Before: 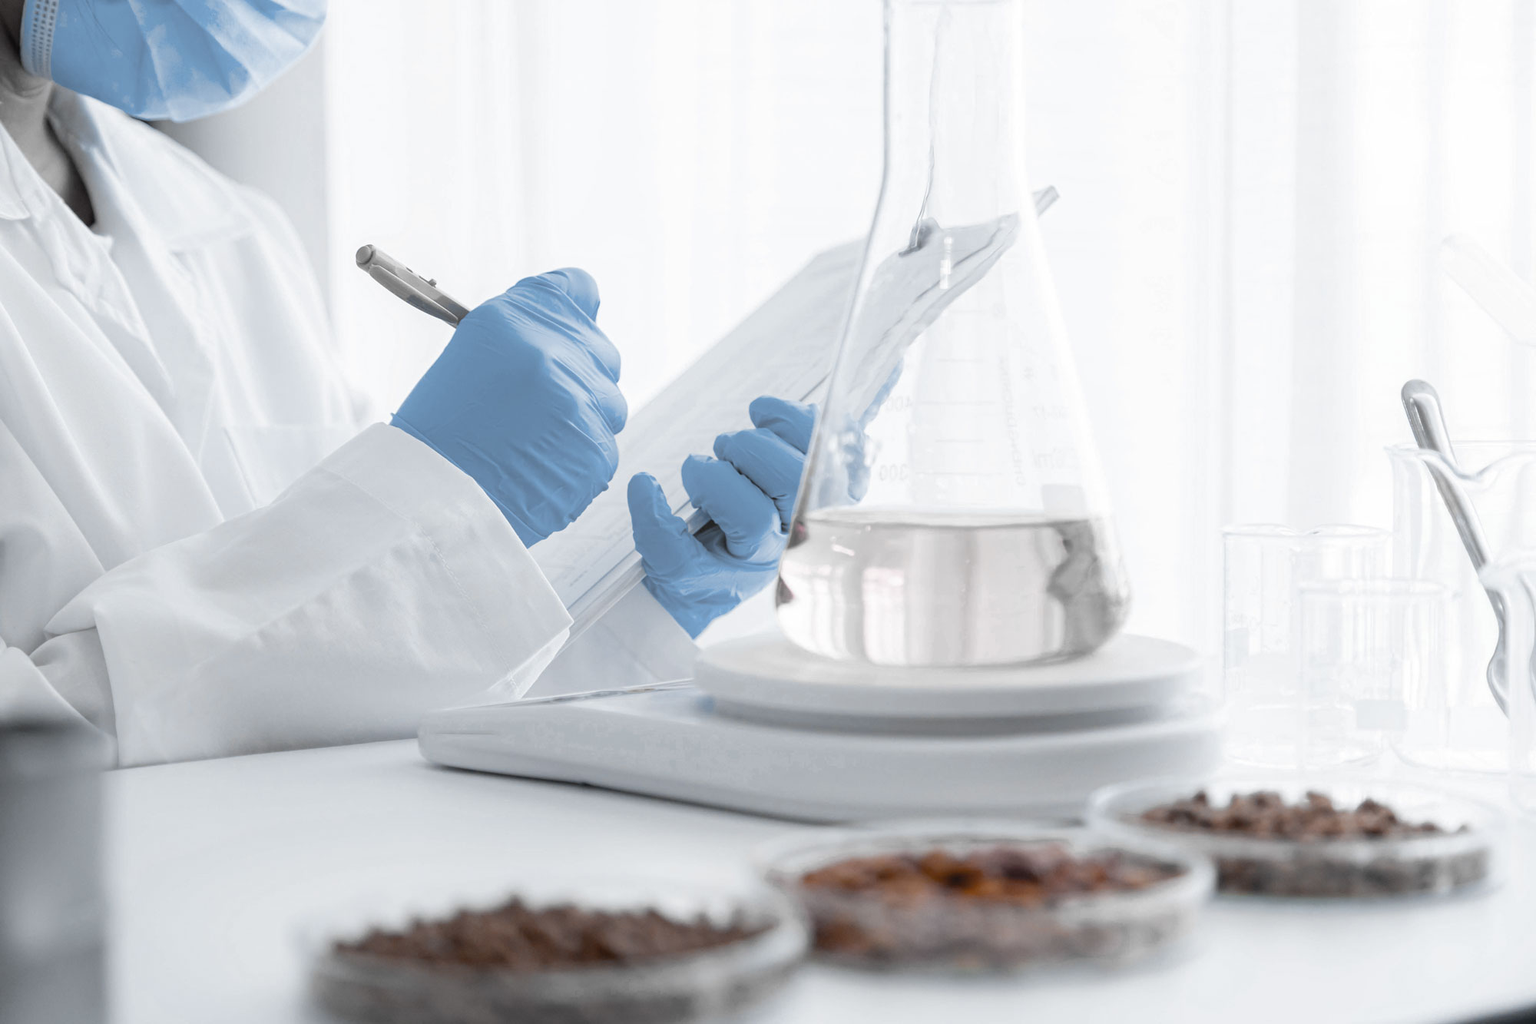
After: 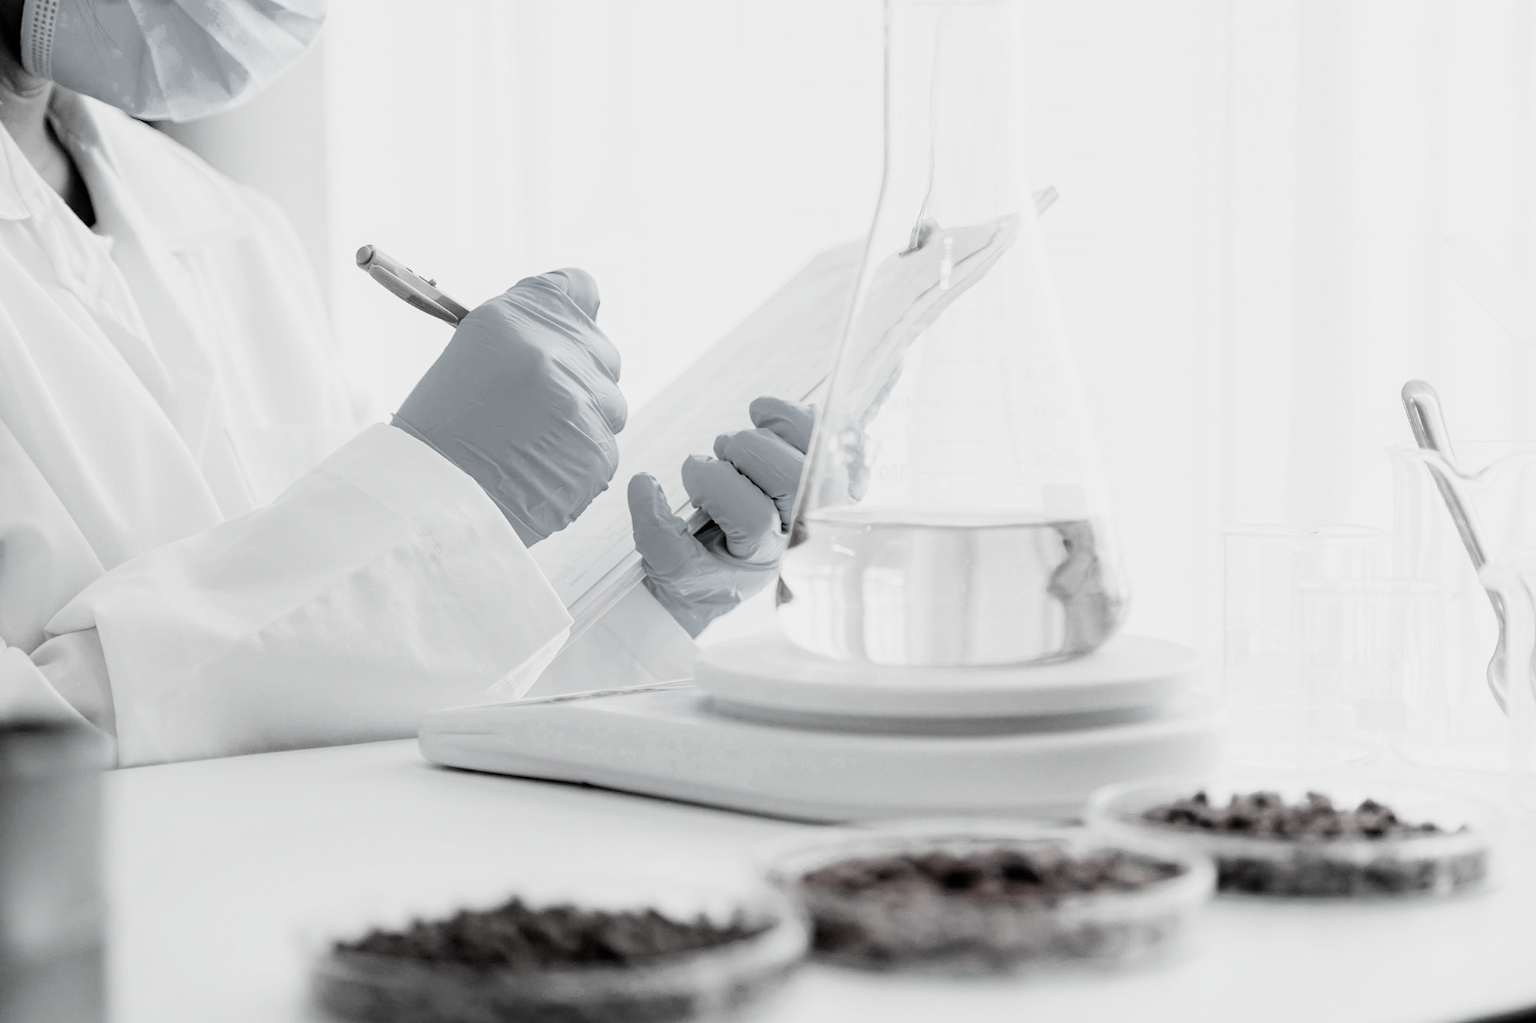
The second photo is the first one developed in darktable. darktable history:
color contrast: green-magenta contrast 0.3, blue-yellow contrast 0.15
filmic rgb: black relative exposure -5 EV, white relative exposure 3.5 EV, hardness 3.19, contrast 1.5, highlights saturation mix -50%
